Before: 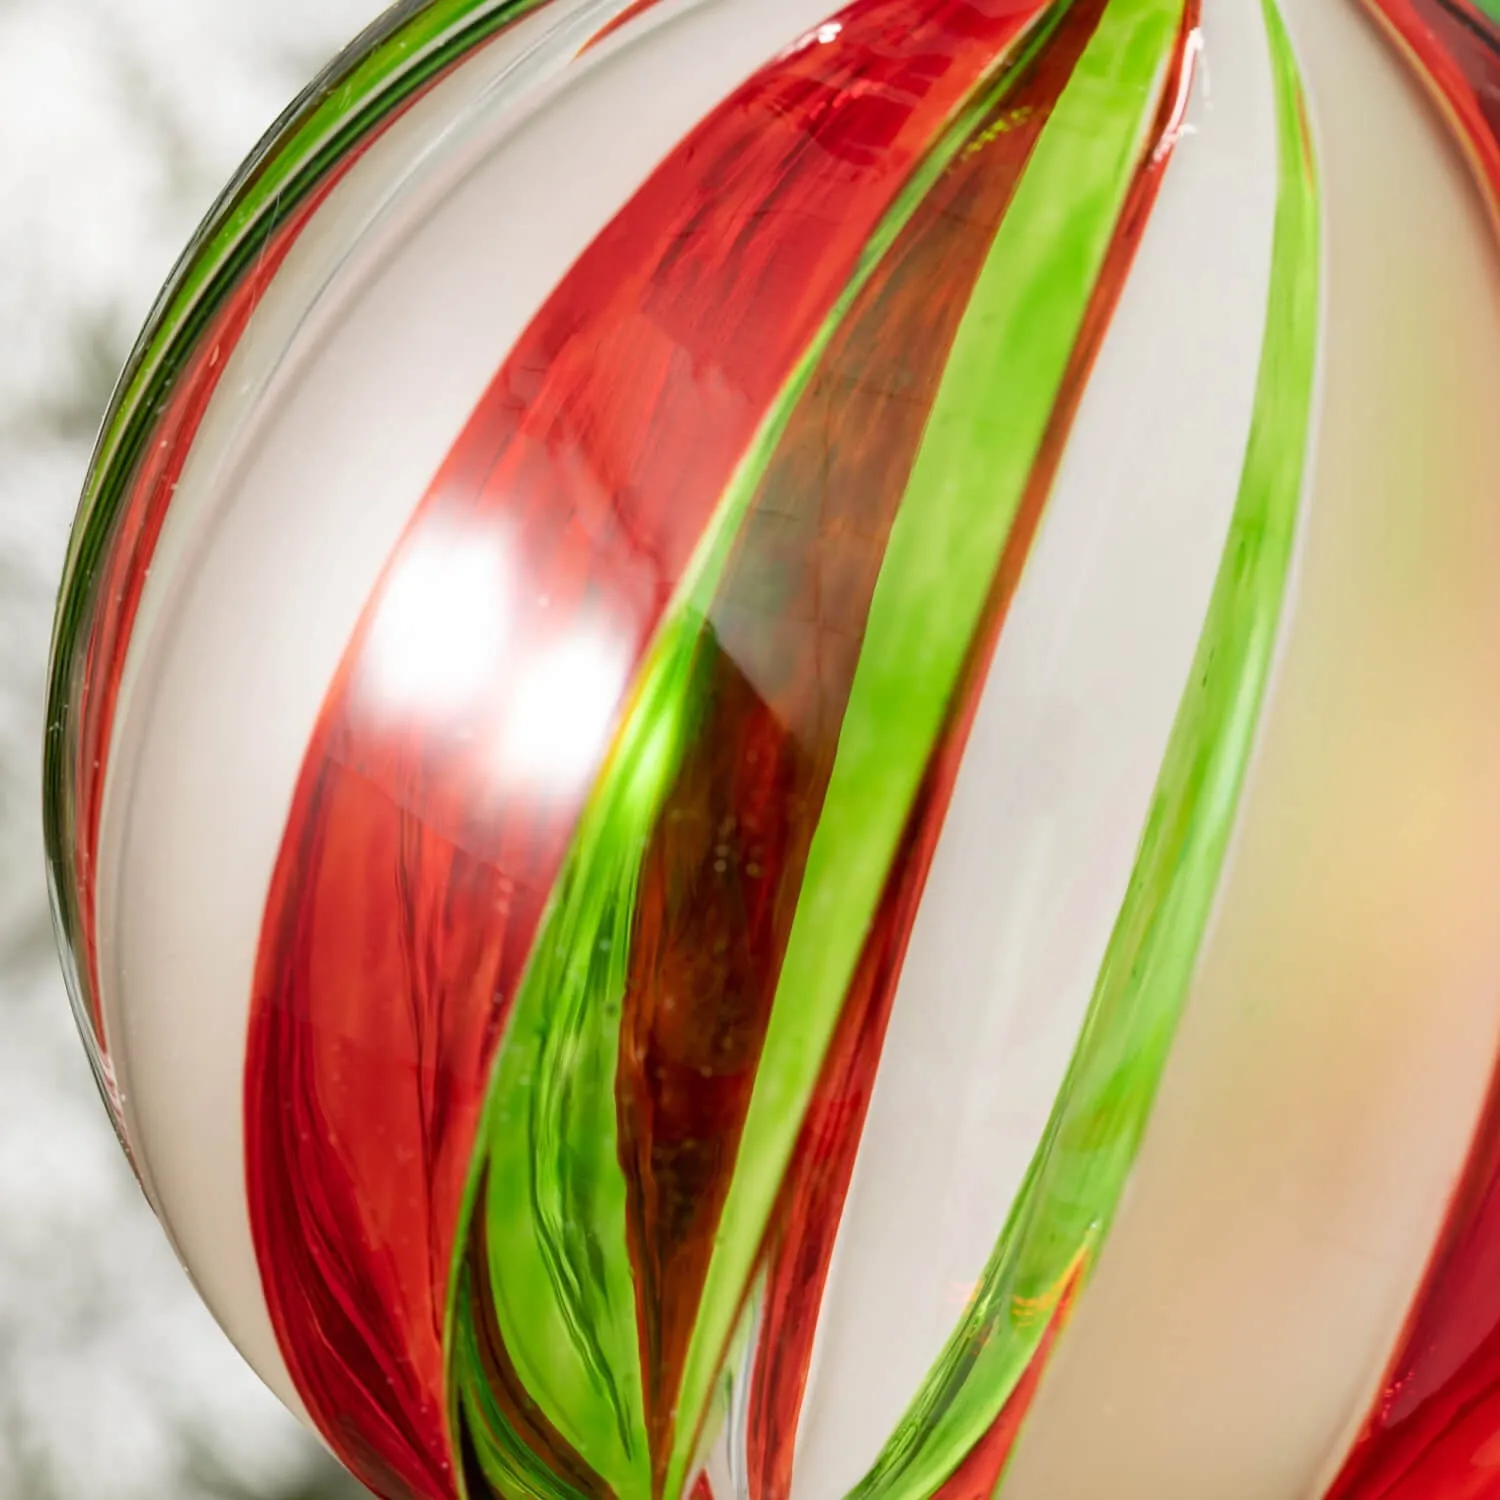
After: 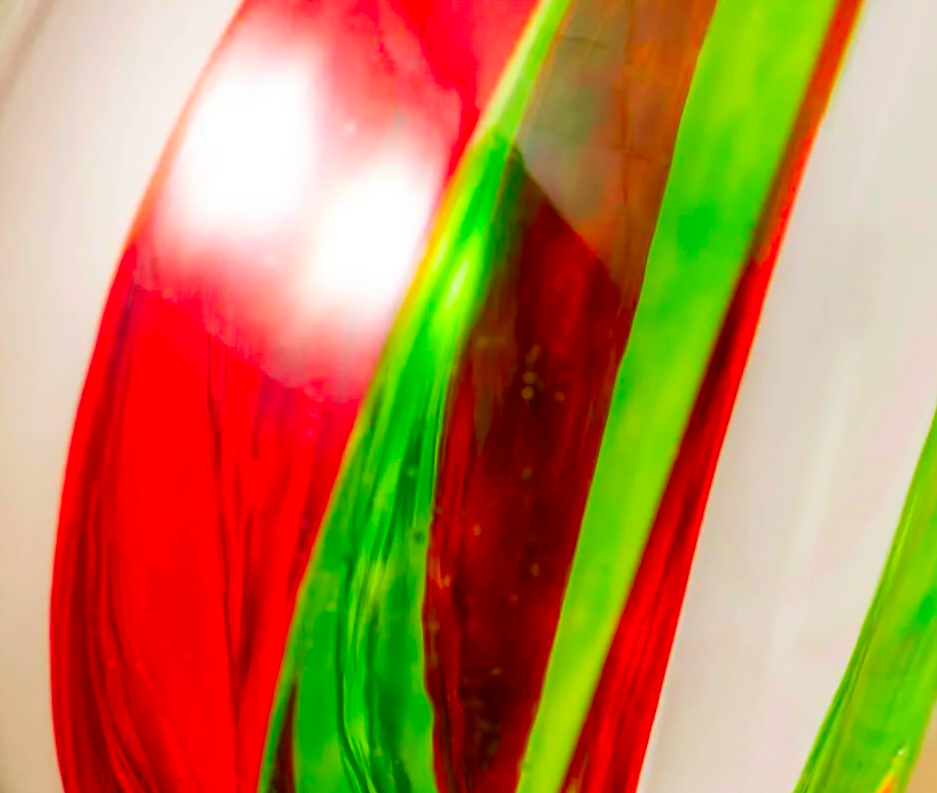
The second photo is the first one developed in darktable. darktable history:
color correction: highlights b* 0.067, saturation 1.78
crop: left 12.871%, top 31.56%, right 24.6%, bottom 15.523%
